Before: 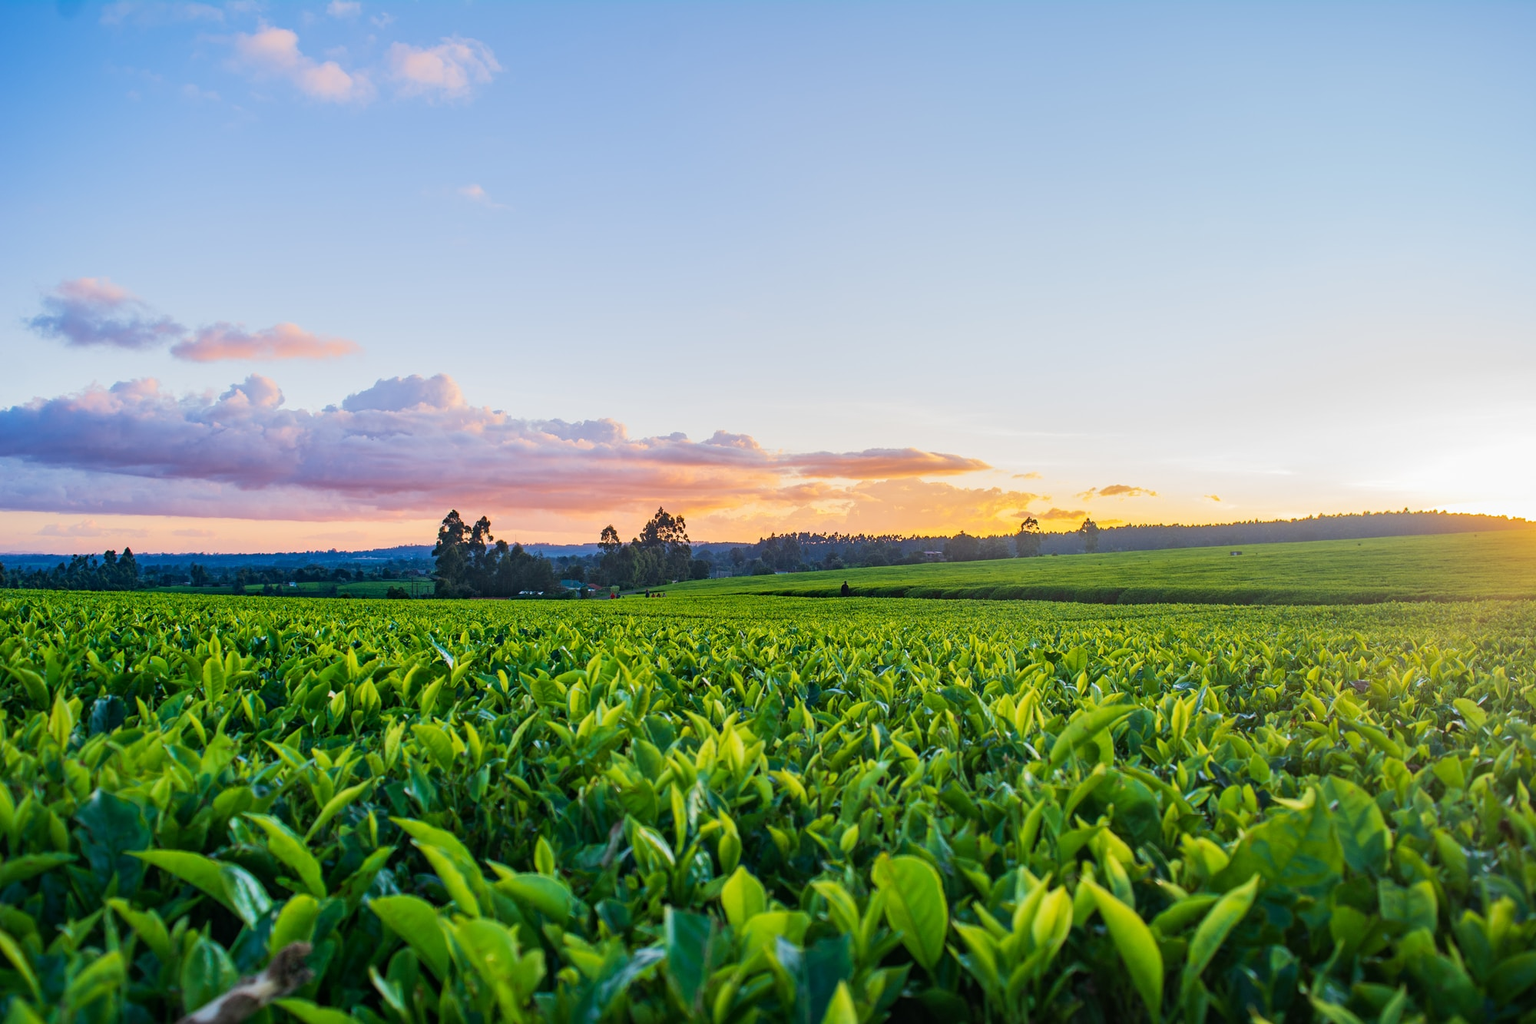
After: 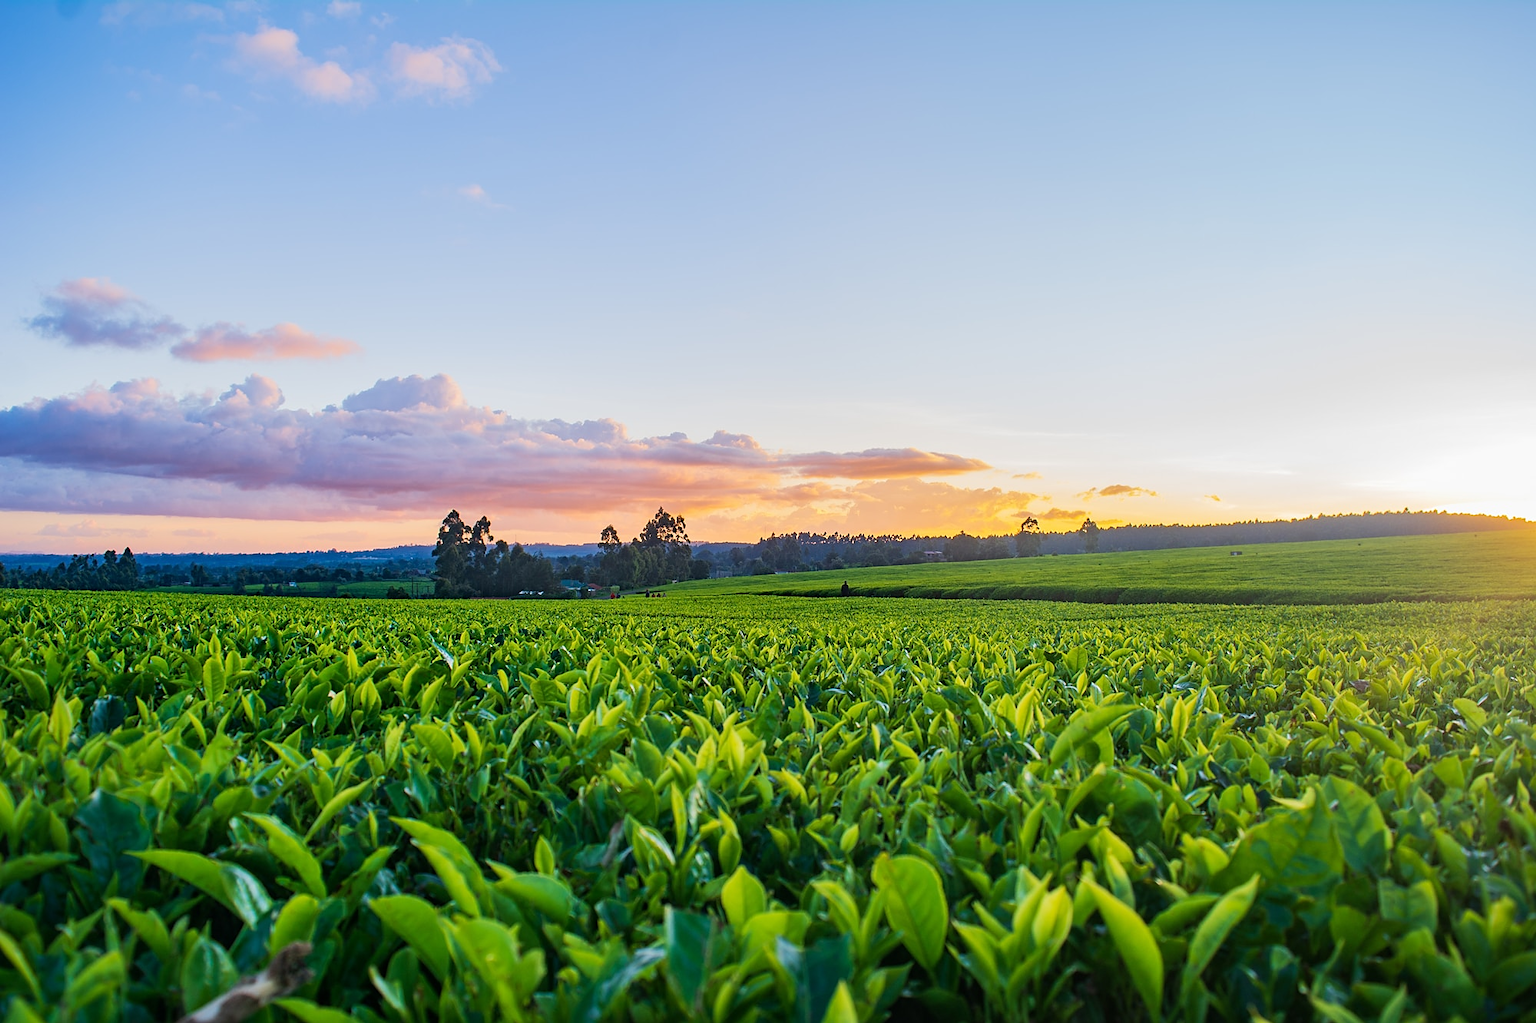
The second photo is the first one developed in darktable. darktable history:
sharpen: radius 1.466, amount 0.413, threshold 1.409
